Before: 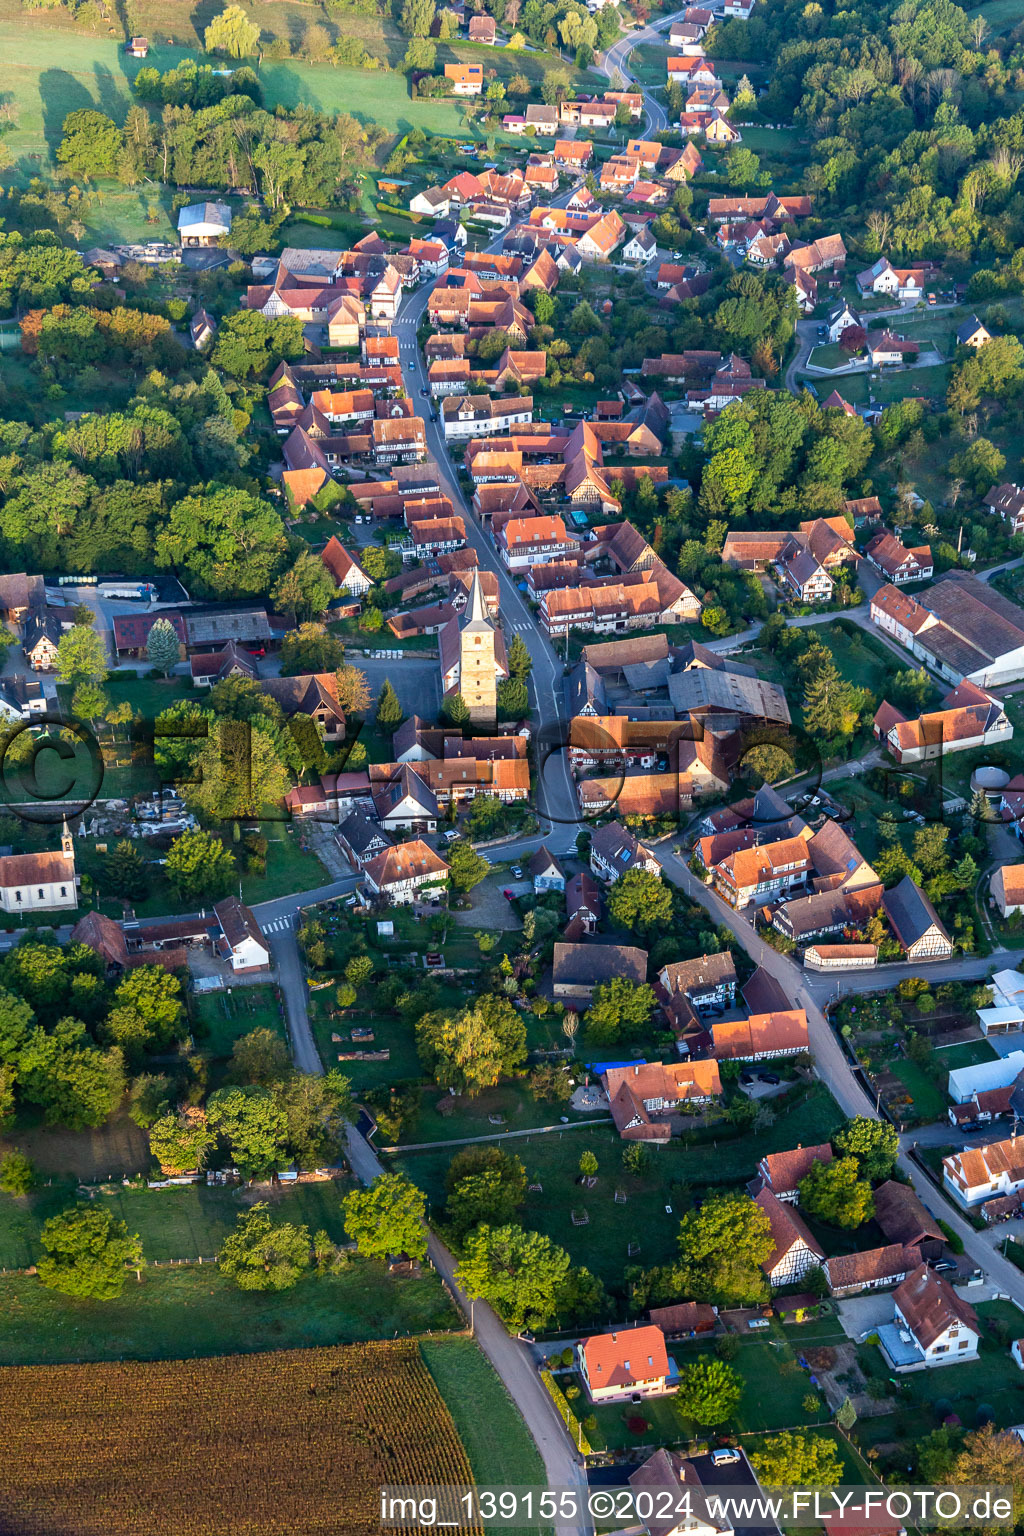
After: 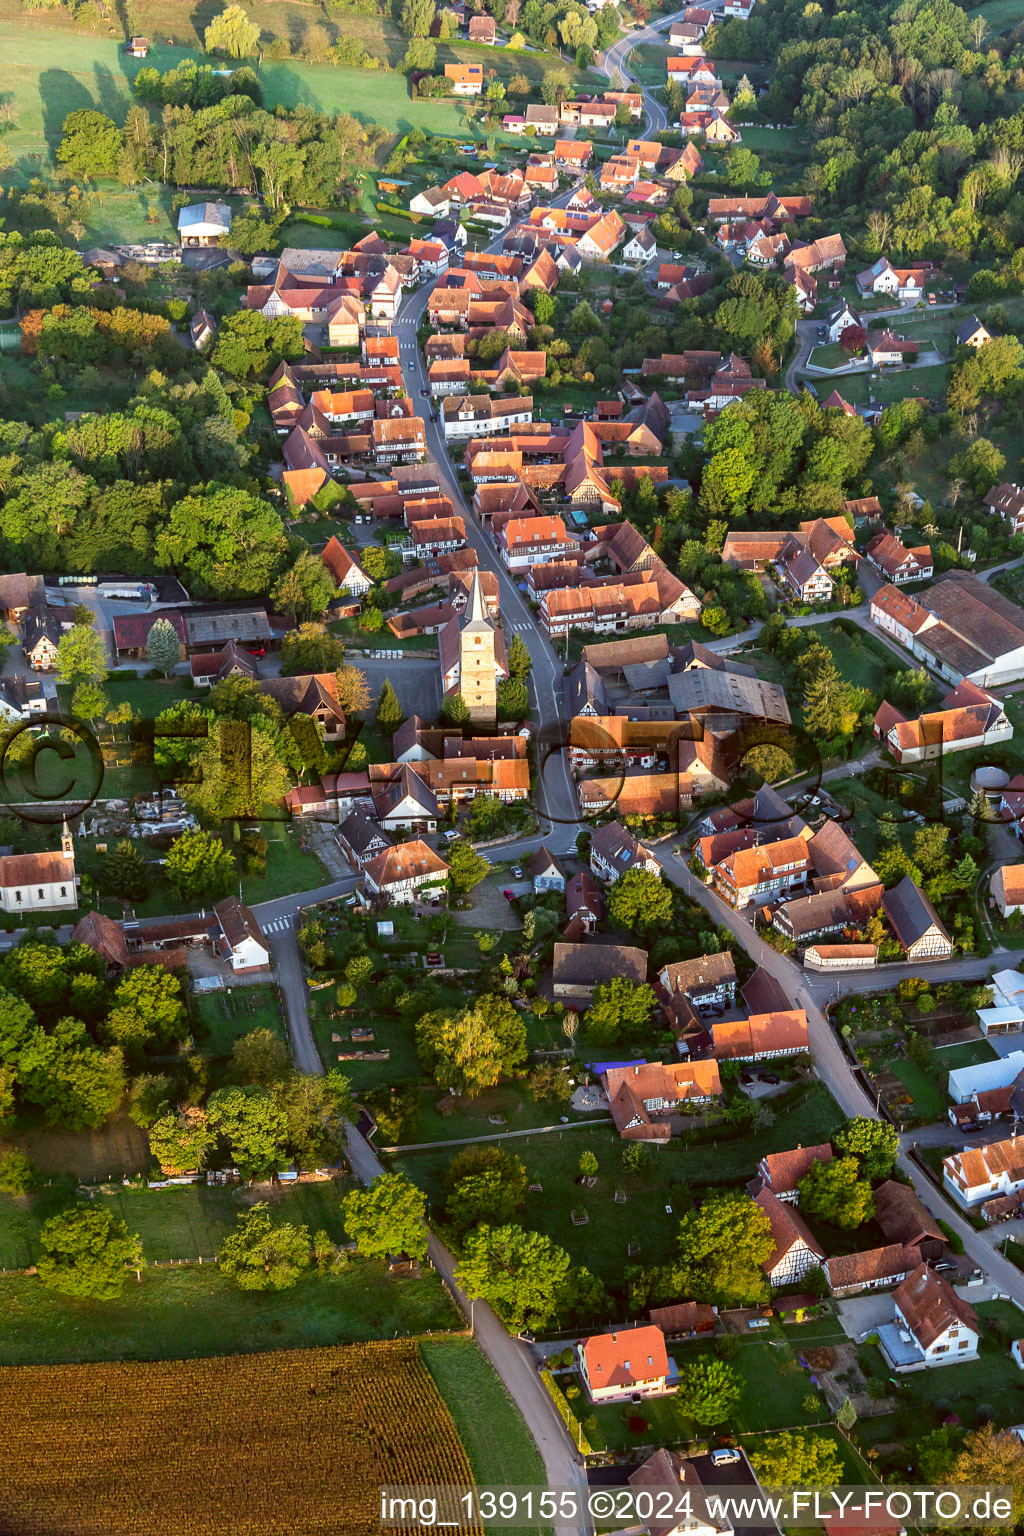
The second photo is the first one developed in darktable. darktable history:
color correction: highlights a* -0.367, highlights b* 0.165, shadows a* 5.09, shadows b* 20.28
